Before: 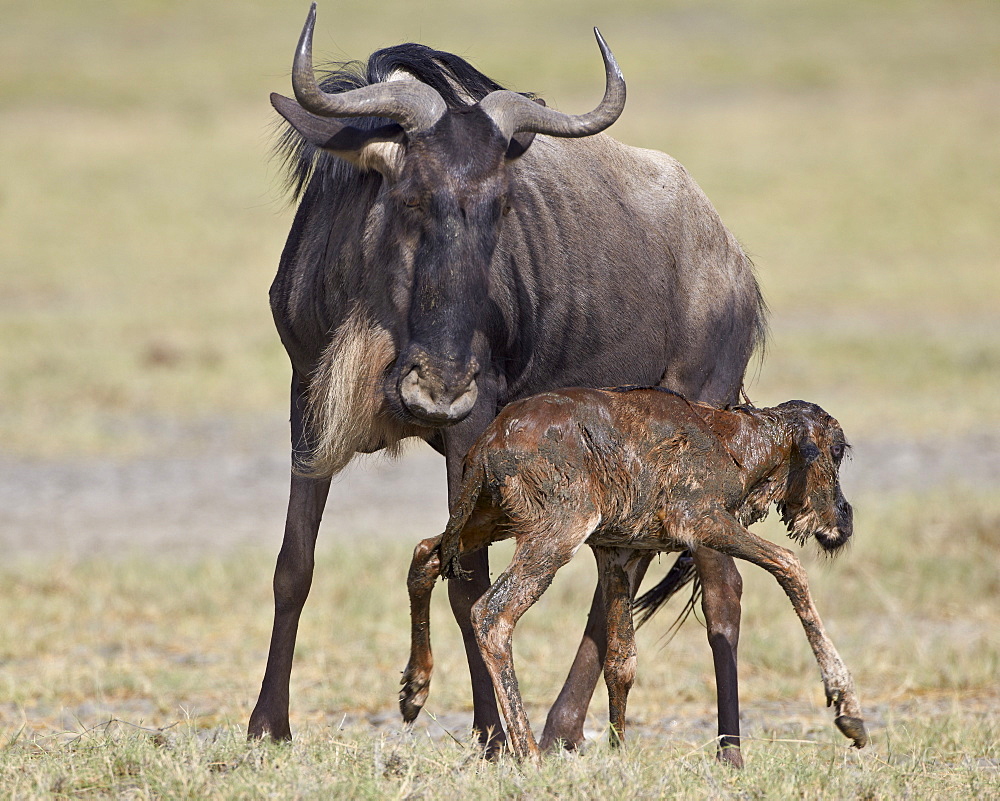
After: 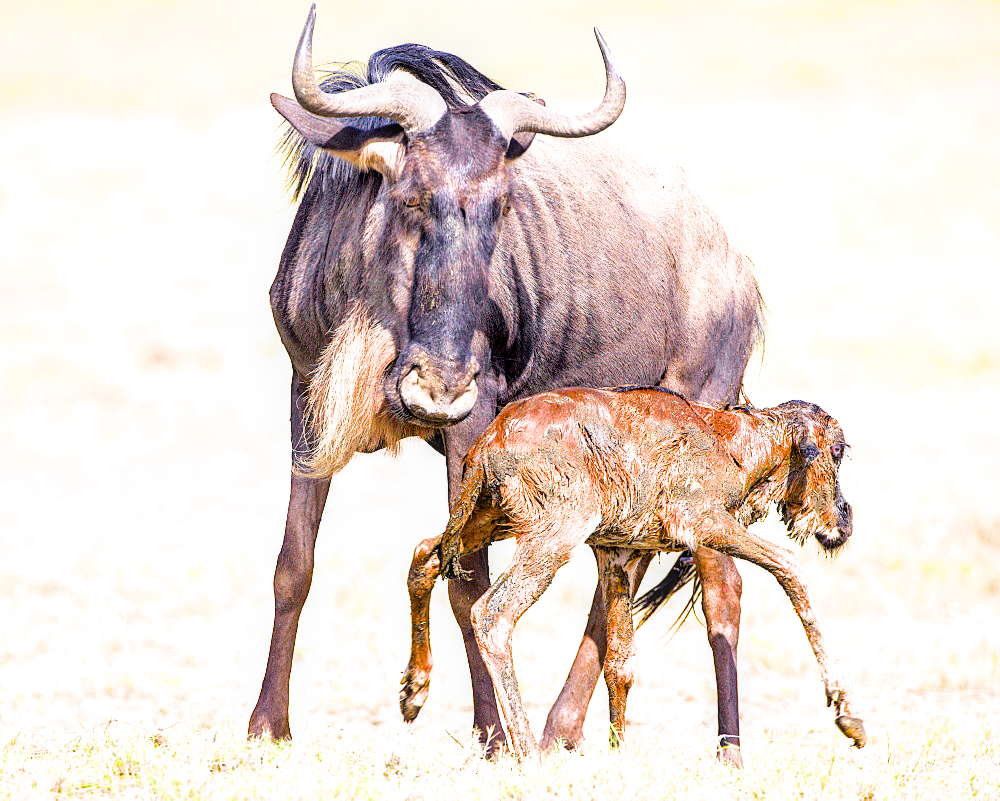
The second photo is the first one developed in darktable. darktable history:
local contrast: on, module defaults
filmic rgb: black relative exposure -5 EV, hardness 2.88, contrast 1.2, highlights saturation mix -30%
color balance rgb: perceptual saturation grading › global saturation 30%, perceptual brilliance grading › global brilliance 10%, global vibrance 20%
exposure: black level correction 0, exposure 2 EV, compensate highlight preservation false
